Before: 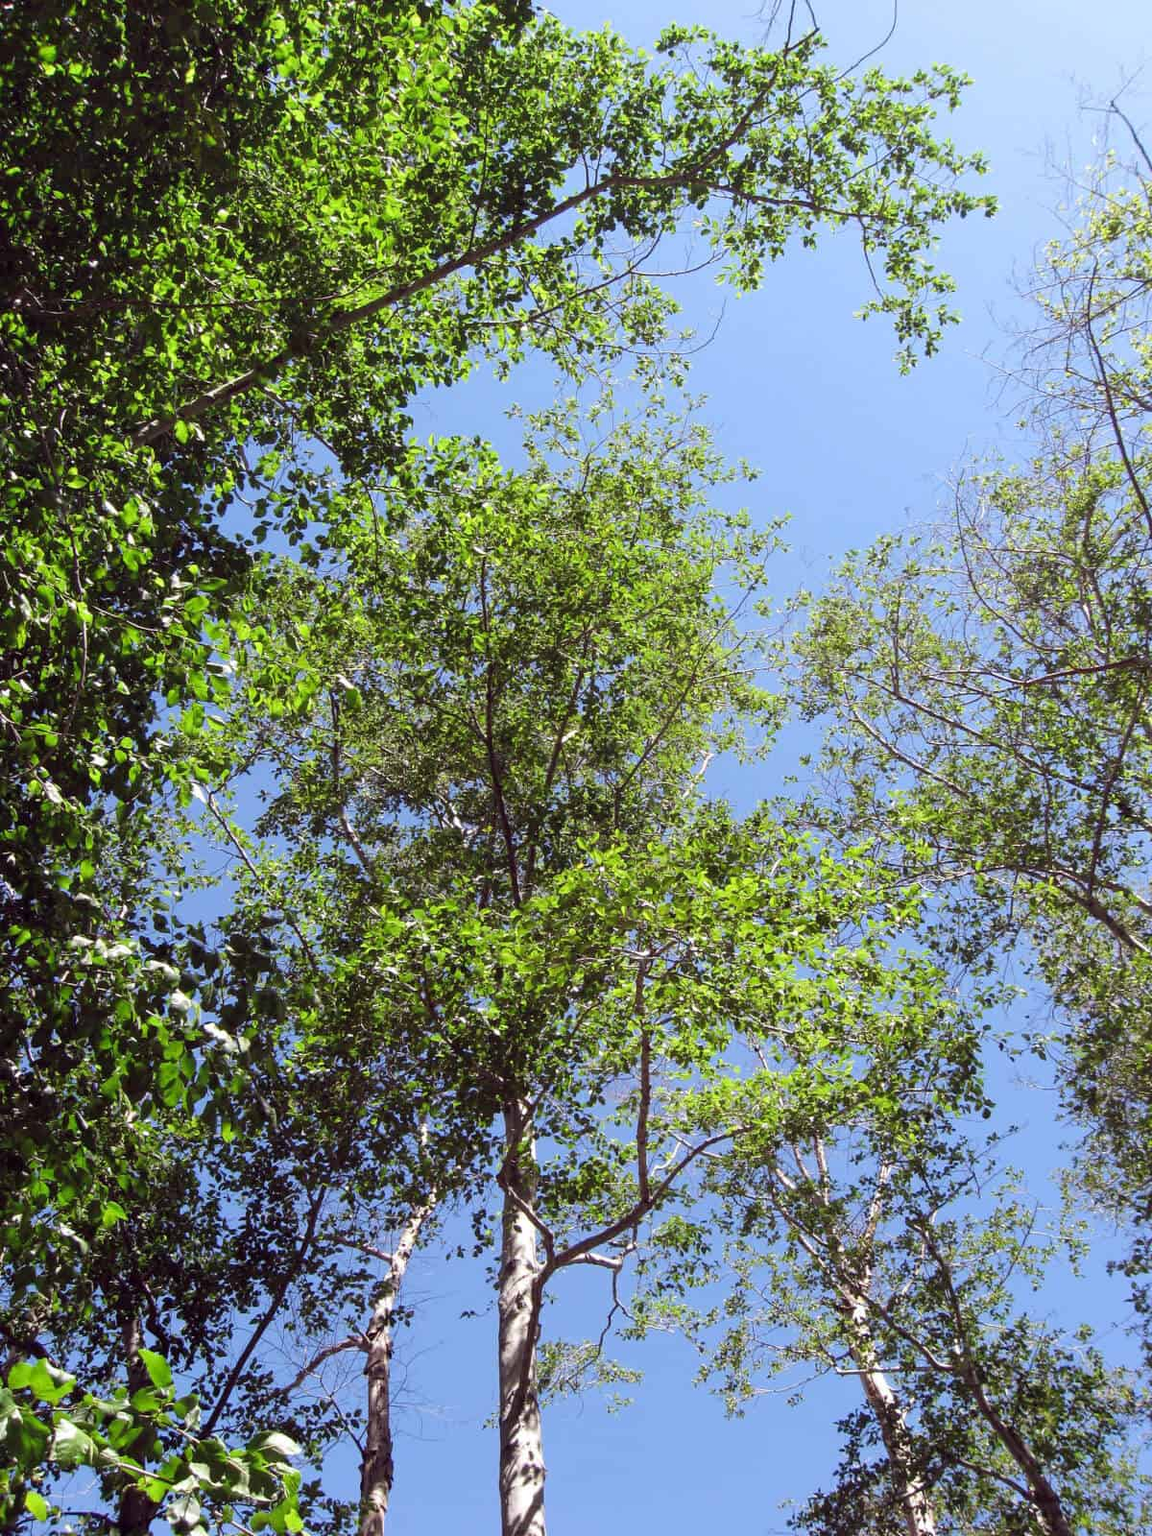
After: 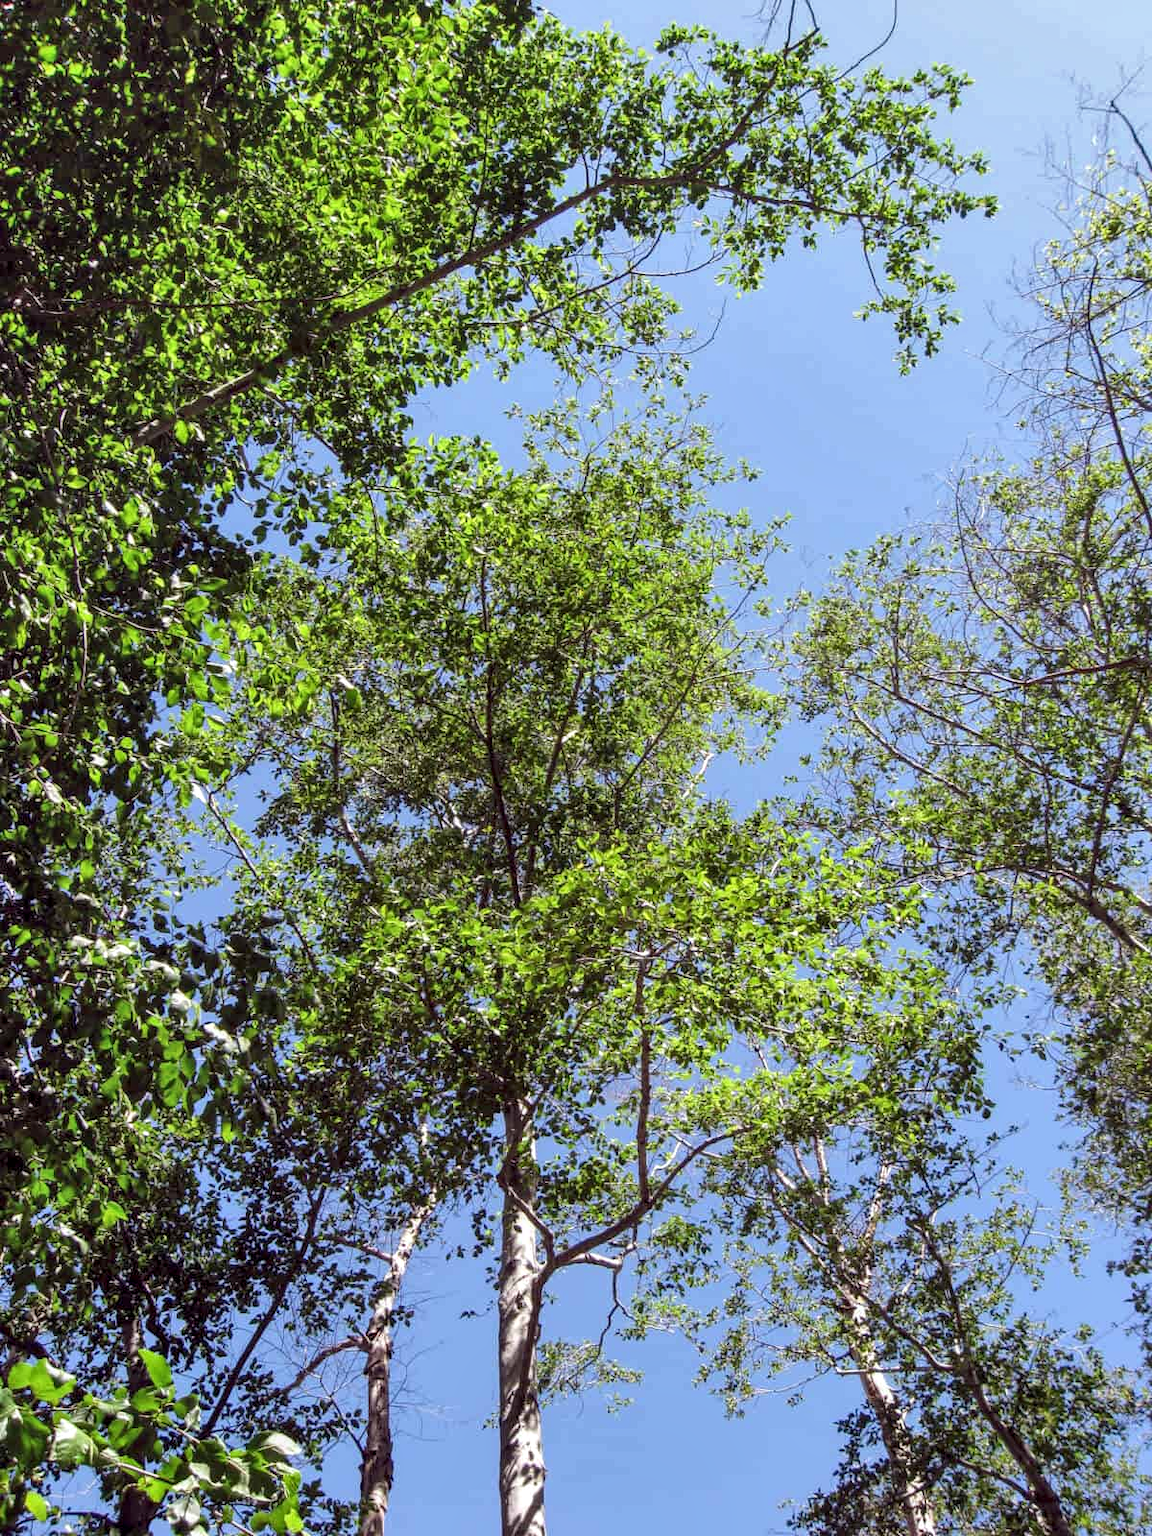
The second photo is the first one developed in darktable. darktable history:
shadows and highlights: shadows 49, highlights -41, soften with gaussian
local contrast: detail 130%
